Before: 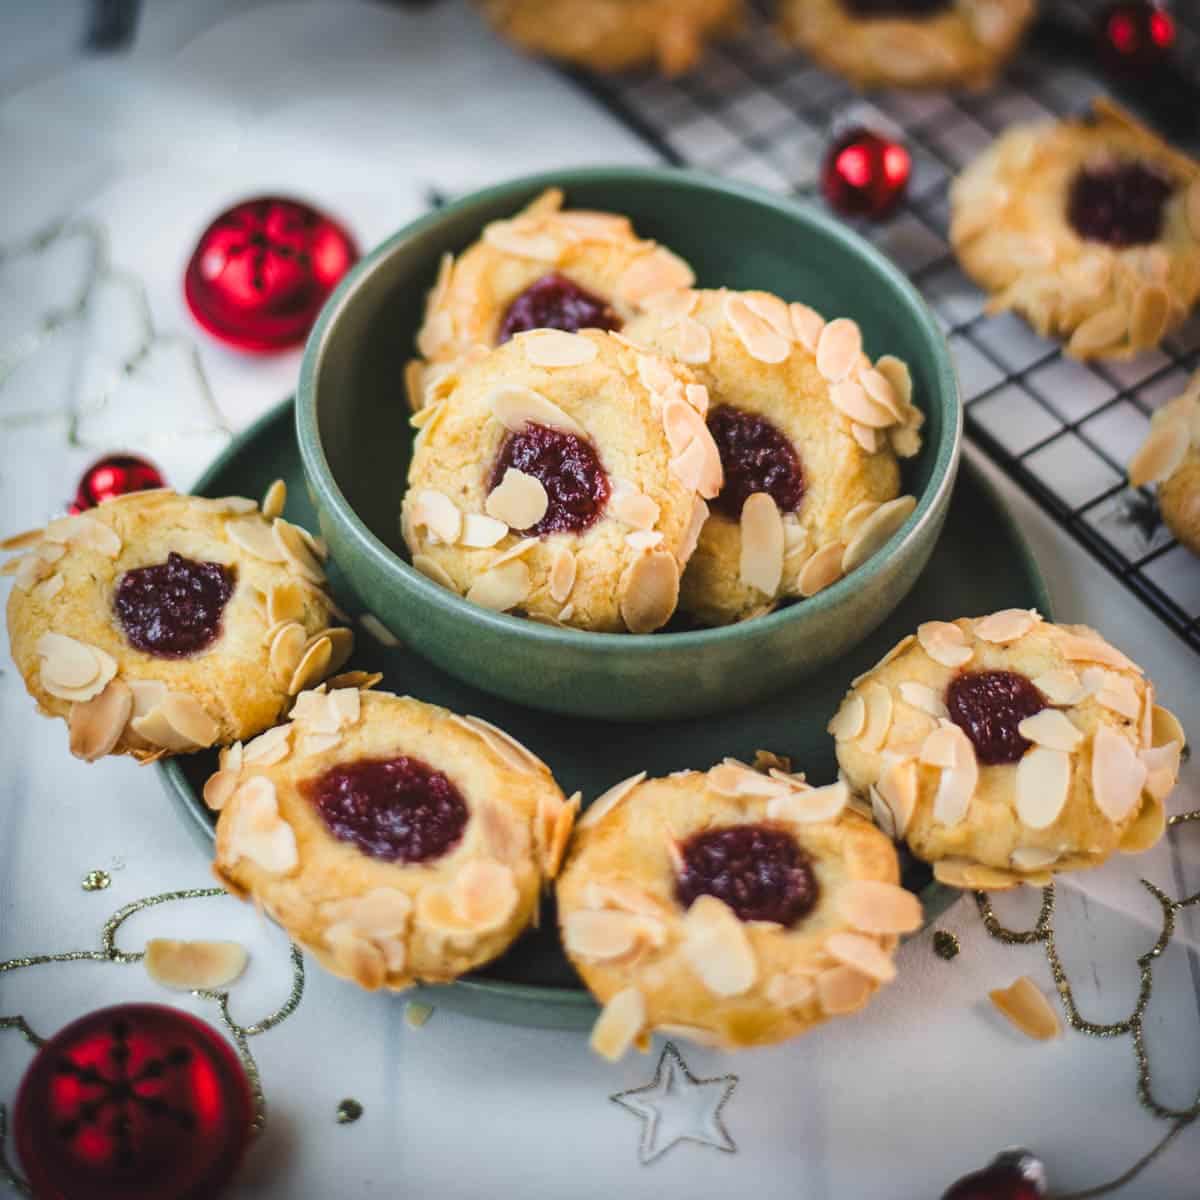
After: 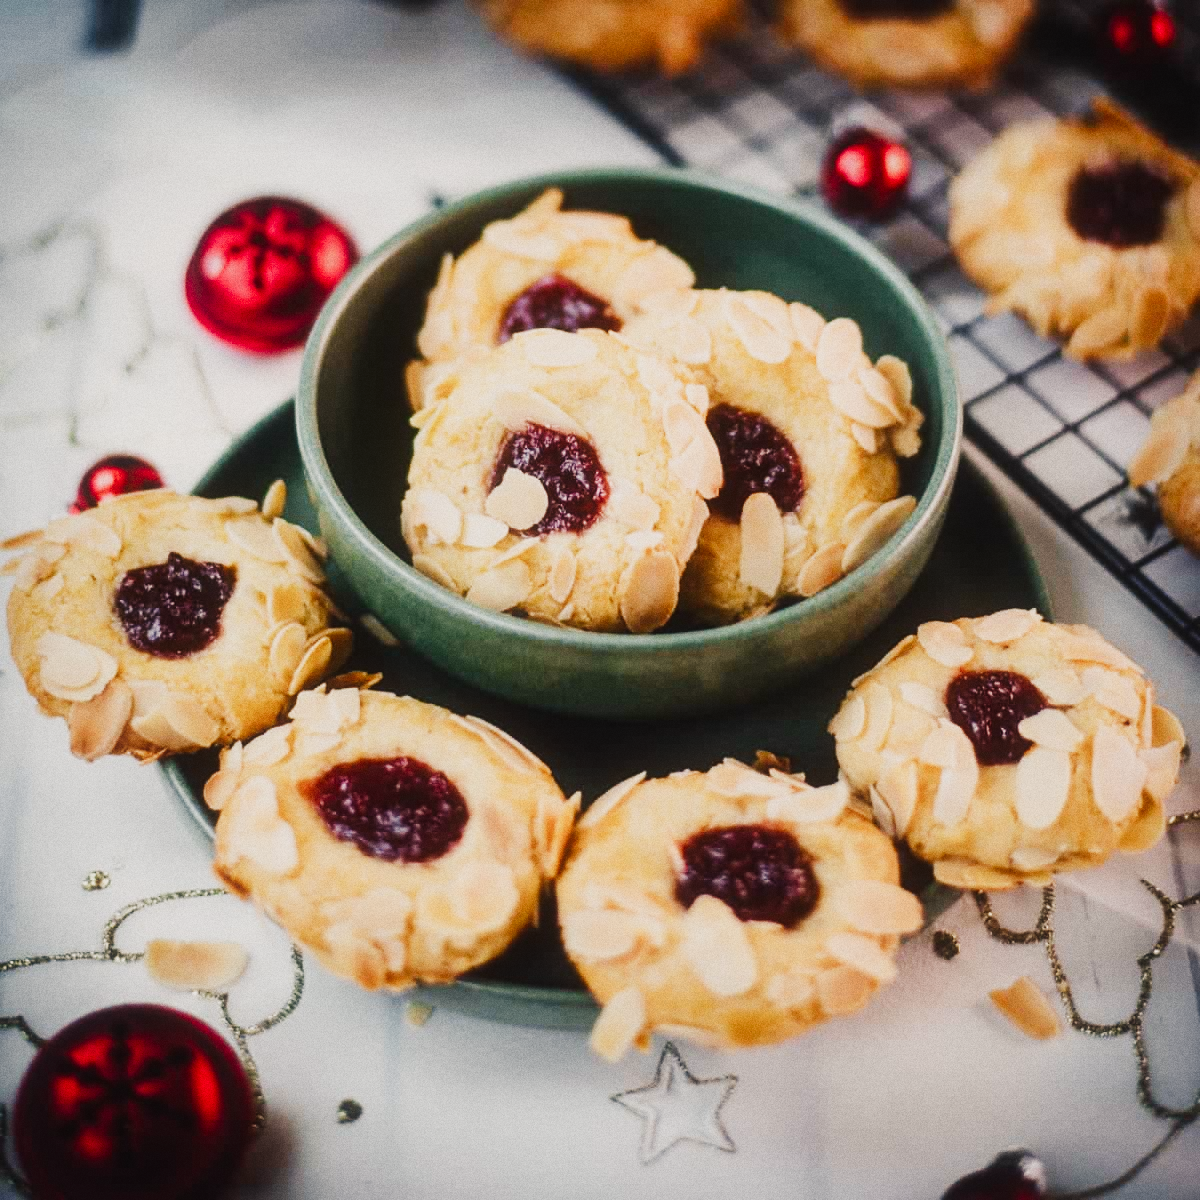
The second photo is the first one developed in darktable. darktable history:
contrast equalizer "negative clarity": octaves 7, y [[0.6 ×6], [0.55 ×6], [0 ×6], [0 ×6], [0 ×6]], mix -0.2
color balance rgb "creative|film": shadows lift › chroma 2%, shadows lift › hue 247.2°, power › chroma 0.3%, power › hue 25.2°, highlights gain › chroma 3%, highlights gain › hue 60°, global offset › luminance 0.75%, perceptual saturation grading › global saturation 20%, perceptual saturation grading › highlights -20%, perceptual saturation grading › shadows 30%, global vibrance 20%
diffuse or sharpen "bloom 10%": radius span 32, 1st order speed 50%, 2nd order speed 50%, 3rd order speed 50%, 4th order speed 50% | blend: blend mode normal, opacity 10%; mask: uniform (no mask)
rgb primaries "creative|film": red hue 0.019, red purity 0.907, green hue 0.07, green purity 0.883, blue hue -0.093, blue purity 0.96
sigmoid: contrast 1.6, skew -0.2, preserve hue 0%, red attenuation 0.1, red rotation 0.035, green attenuation 0.1, green rotation -0.017, blue attenuation 0.15, blue rotation -0.052, base primaries Rec2020
tone equalizer "_builtin_contrast tone curve | soft": -8 EV -0.417 EV, -7 EV -0.389 EV, -6 EV -0.333 EV, -5 EV -0.222 EV, -3 EV 0.222 EV, -2 EV 0.333 EV, -1 EV 0.389 EV, +0 EV 0.417 EV, edges refinement/feathering 500, mask exposure compensation -1.57 EV, preserve details no
grain "film": coarseness 0.09 ISO
